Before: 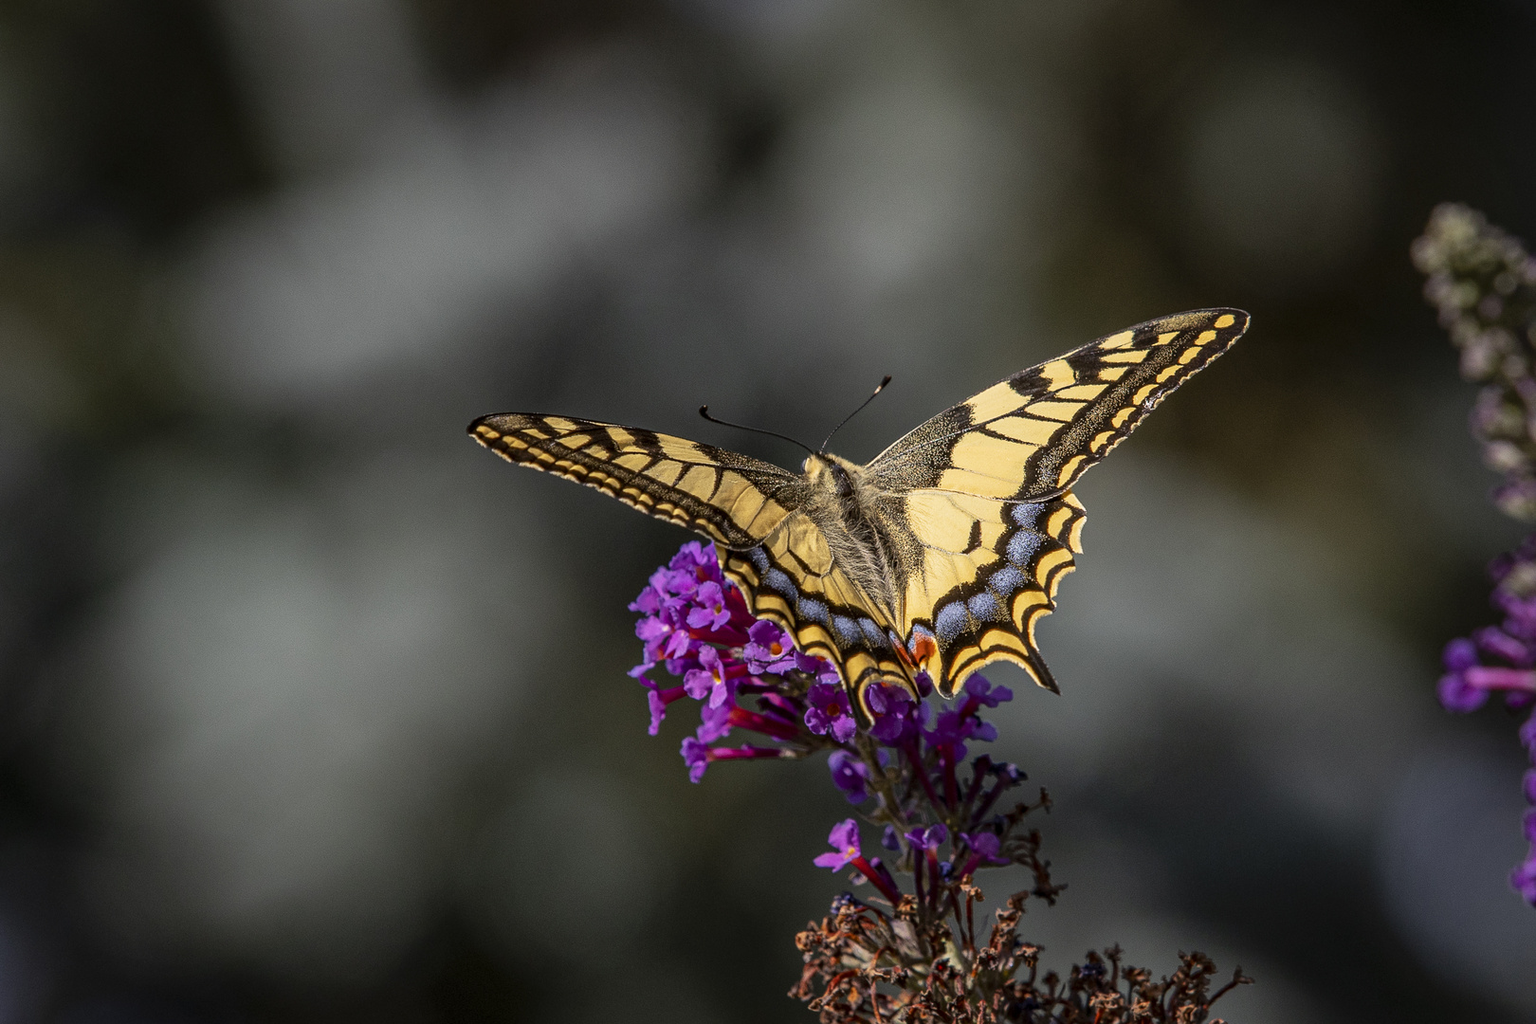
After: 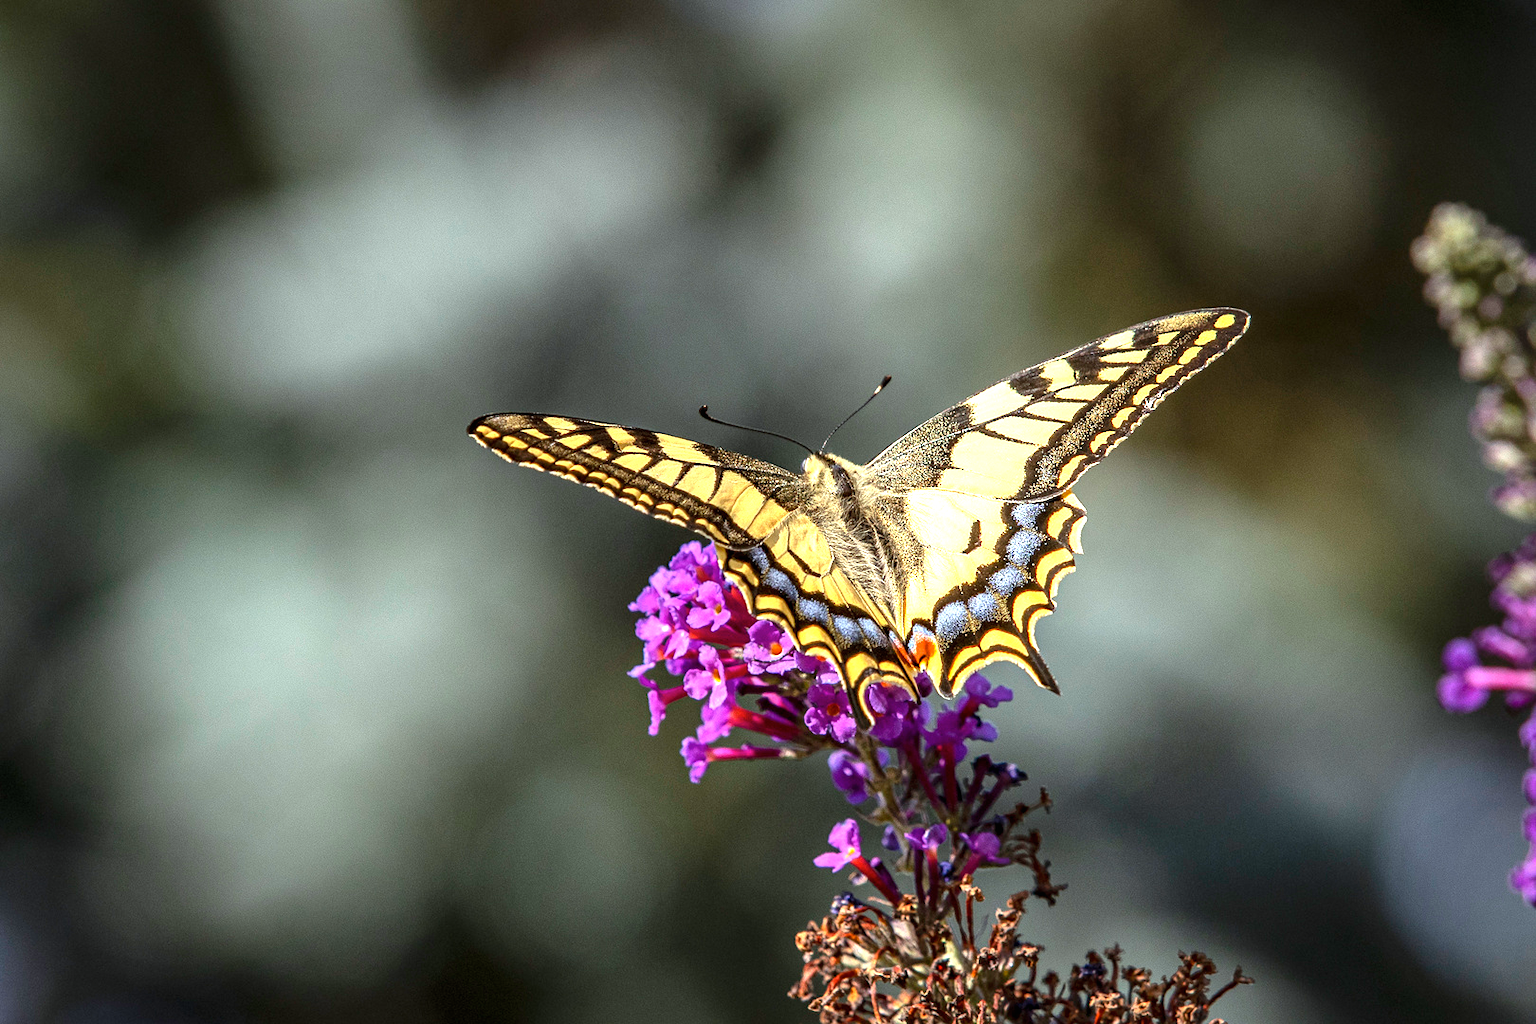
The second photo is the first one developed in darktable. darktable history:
color correction: highlights a* -6.69, highlights b* 0.49
exposure: black level correction 0, exposure 1.45 EV, compensate exposure bias true, compensate highlight preservation false
